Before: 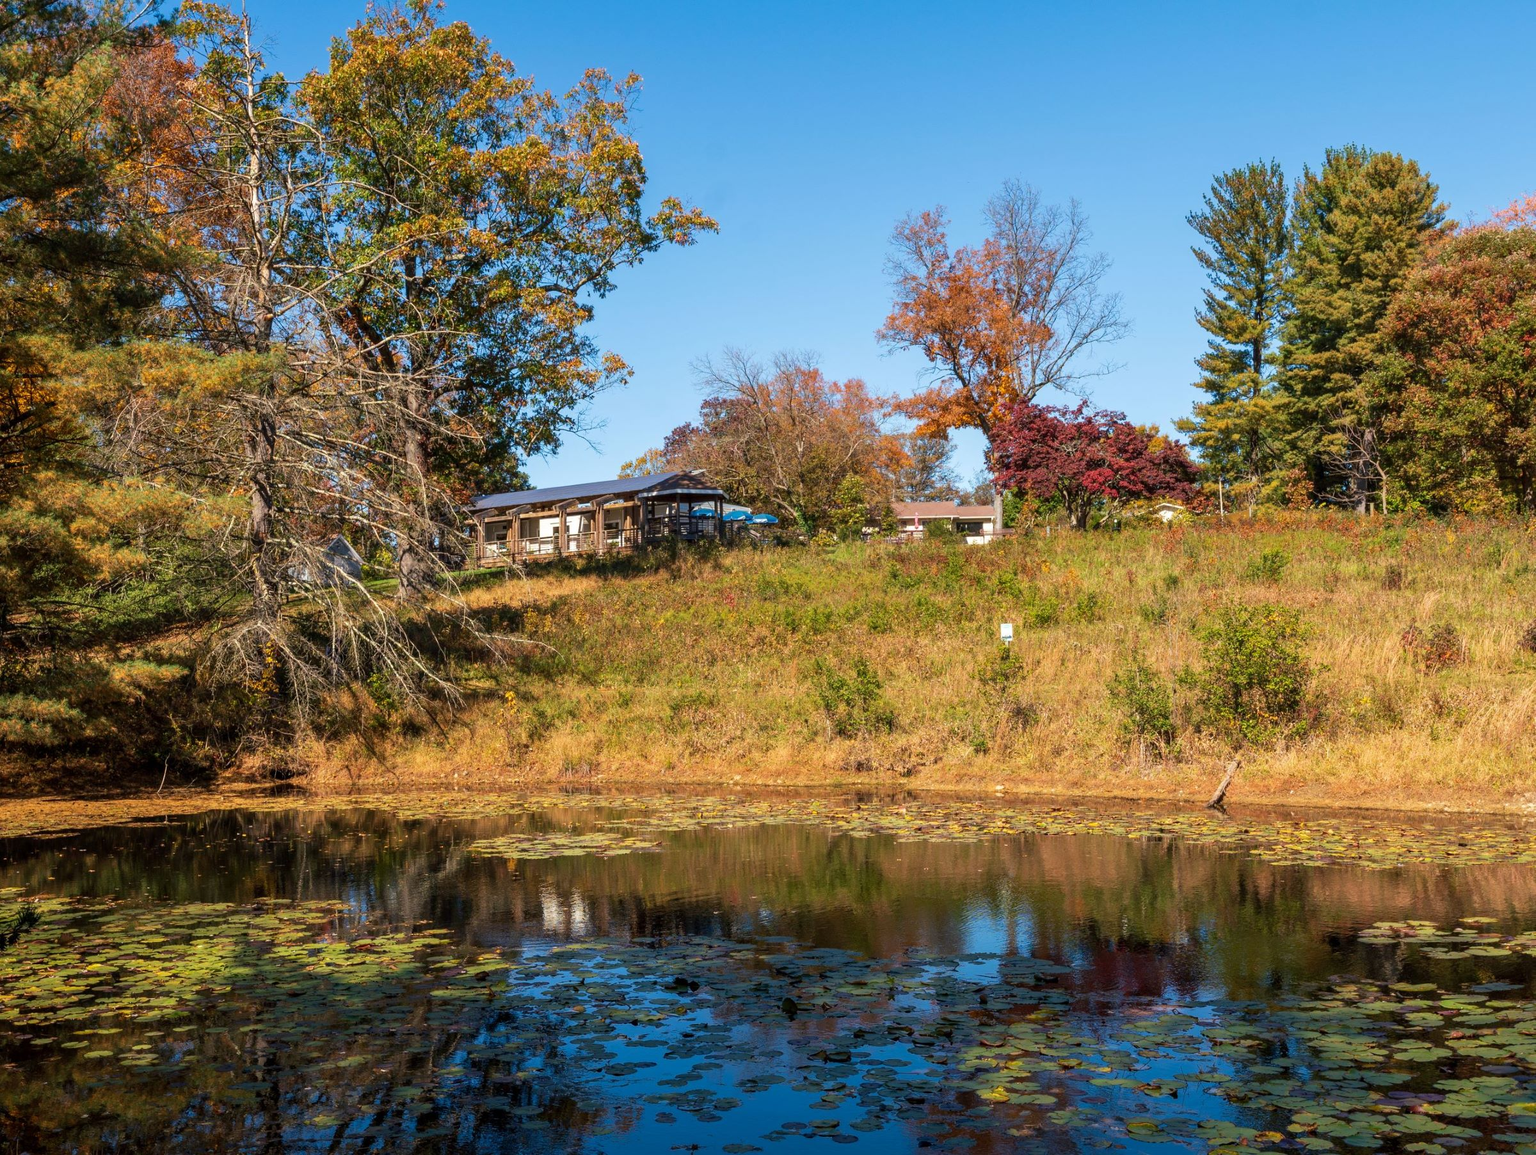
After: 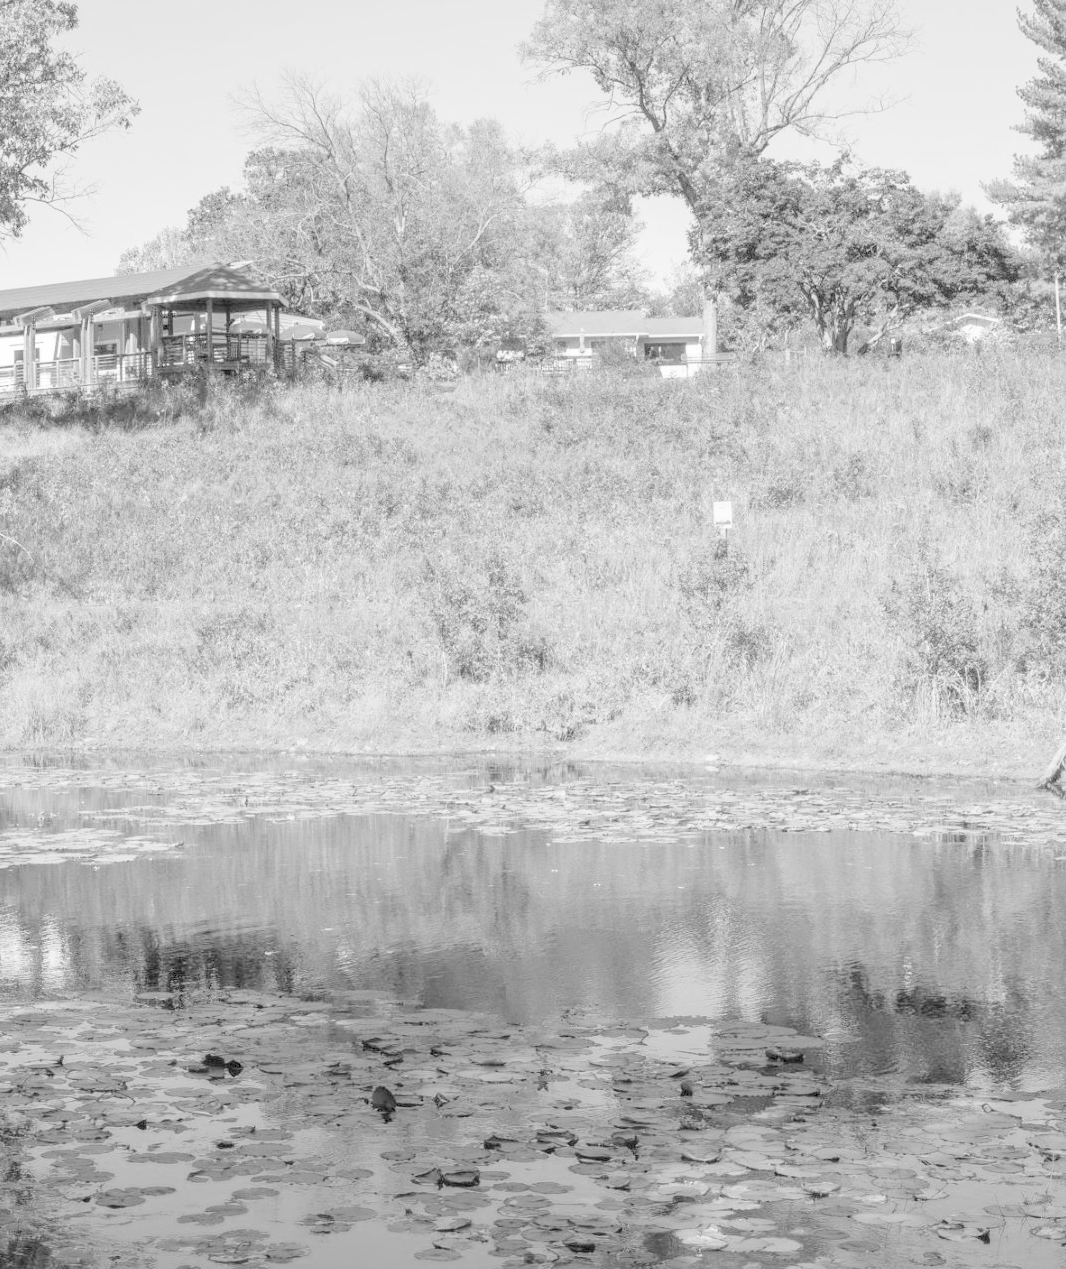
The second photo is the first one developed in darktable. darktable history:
crop: left 35.432%, top 26.233%, right 20.145%, bottom 3.432%
contrast brightness saturation: brightness 1
monochrome: on, module defaults
